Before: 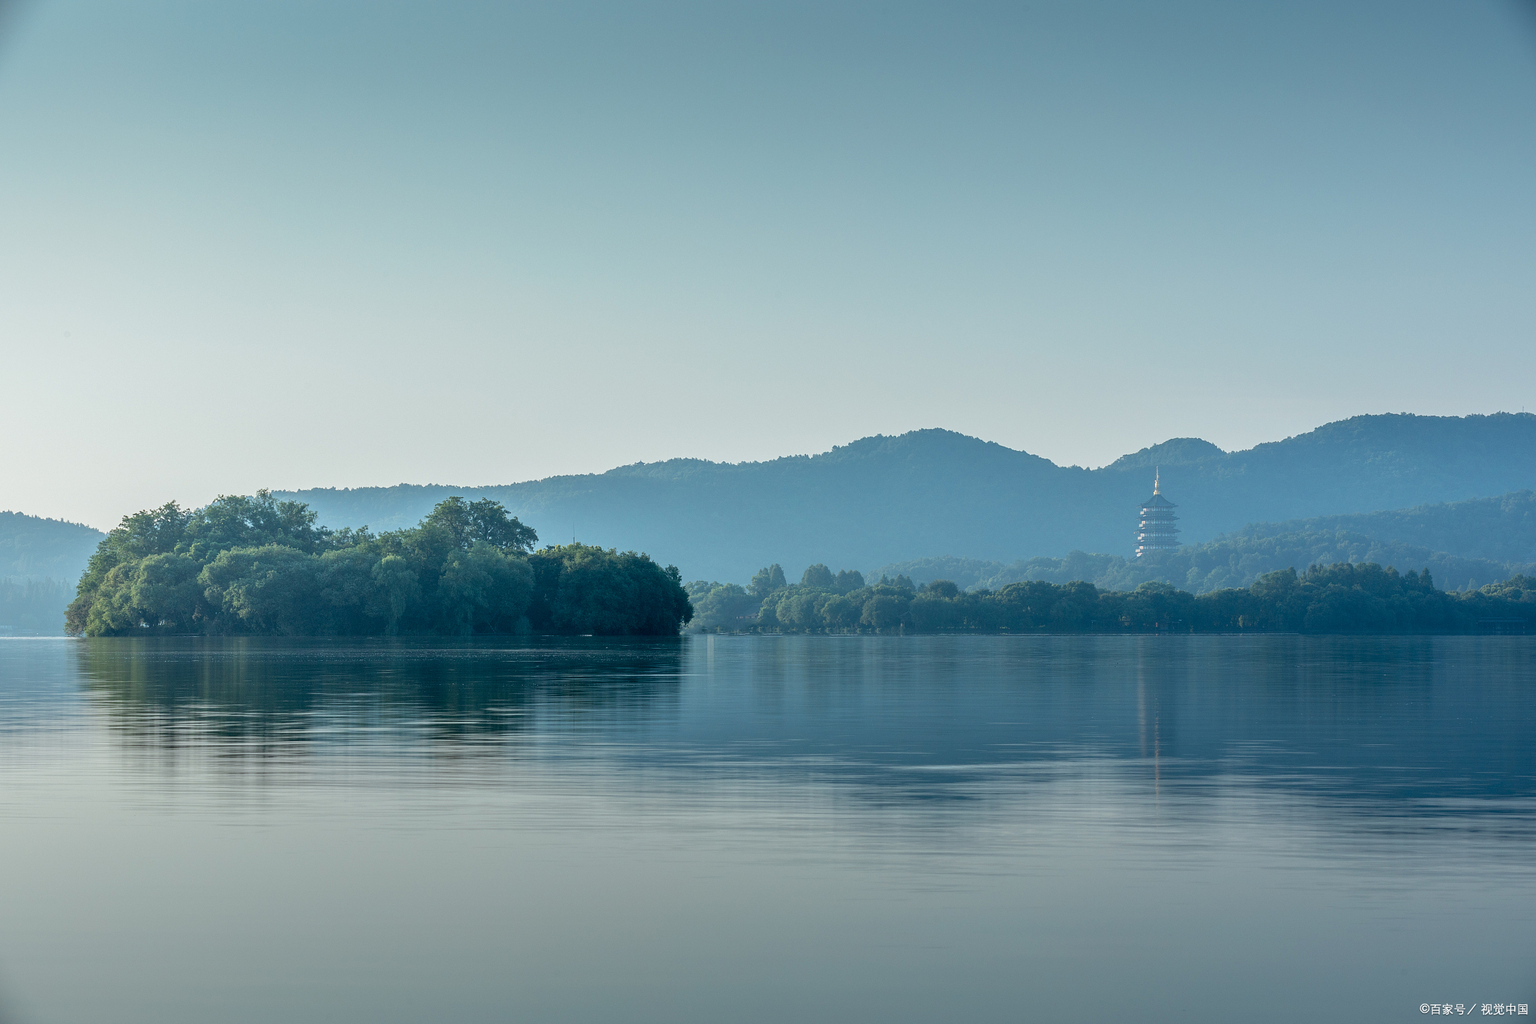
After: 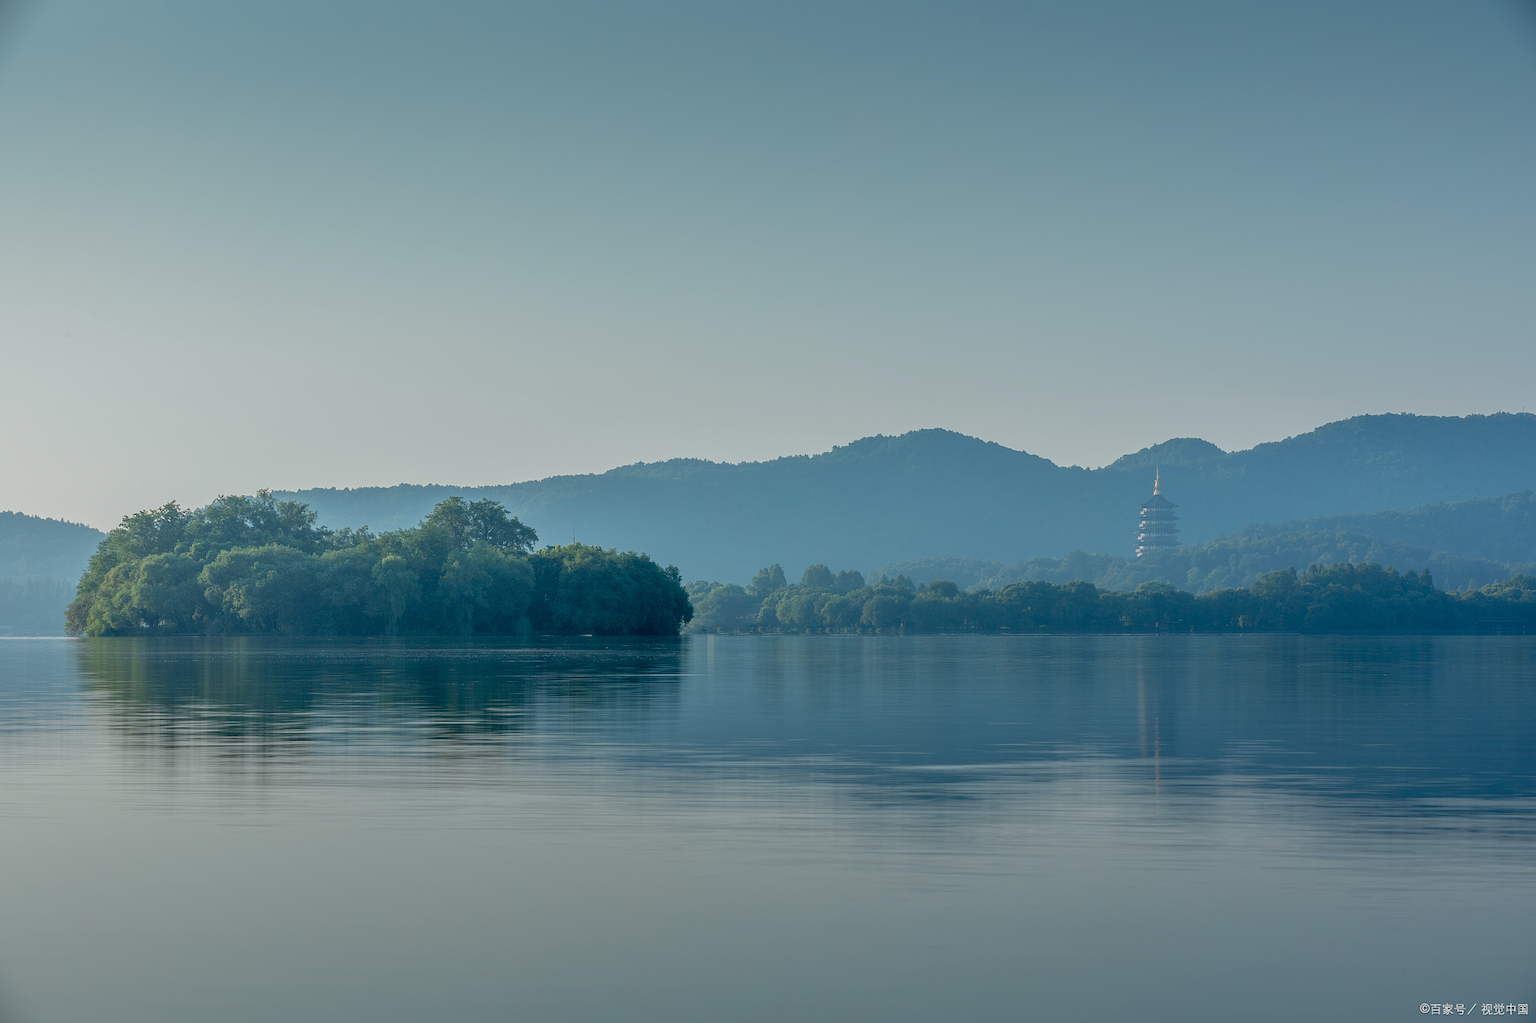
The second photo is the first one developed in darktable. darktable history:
tone equalizer: -8 EV 0.262 EV, -7 EV 0.445 EV, -6 EV 0.426 EV, -5 EV 0.232 EV, -3 EV -0.273 EV, -2 EV -0.422 EV, -1 EV -0.44 EV, +0 EV -0.253 EV, edges refinement/feathering 500, mask exposure compensation -1.57 EV, preserve details no
